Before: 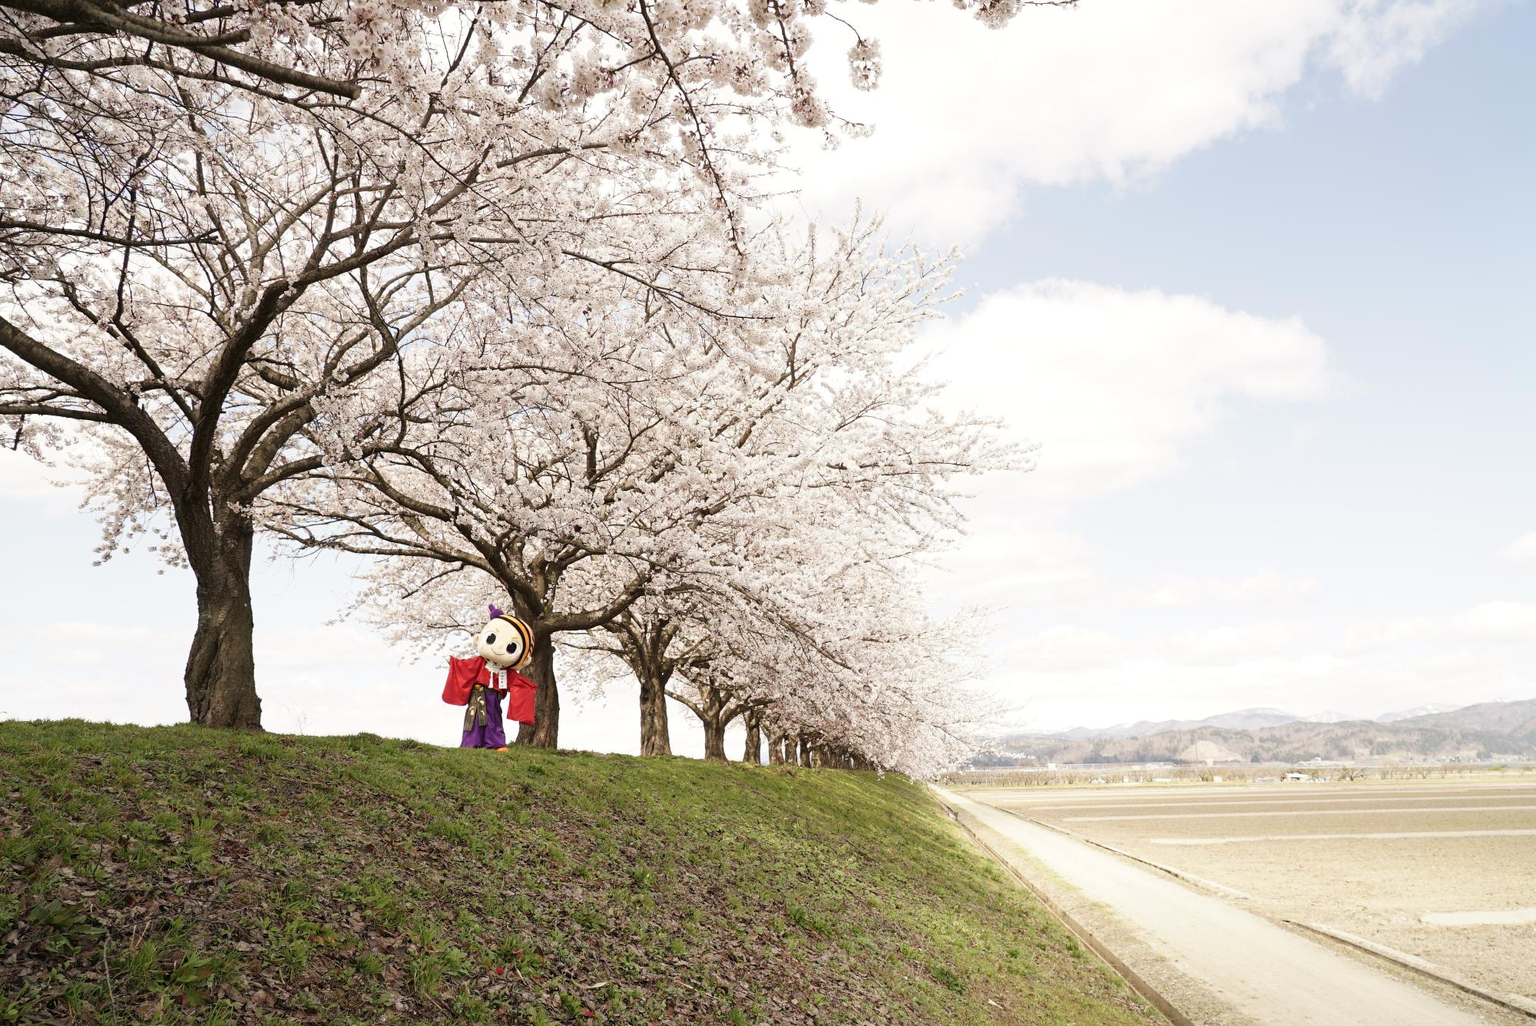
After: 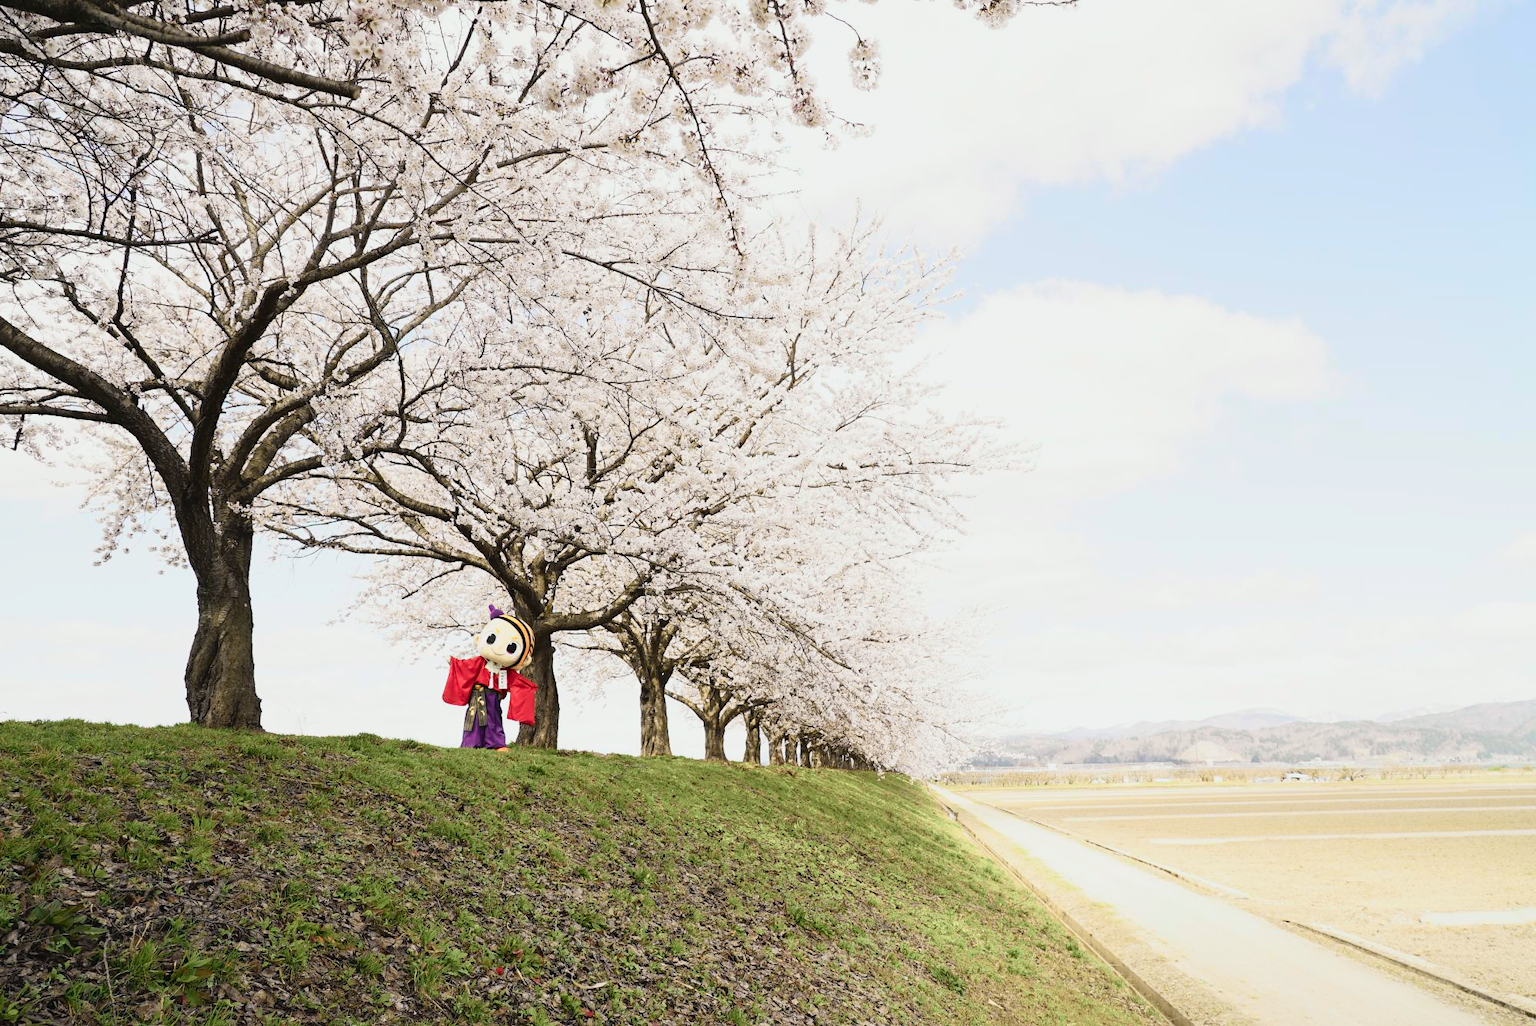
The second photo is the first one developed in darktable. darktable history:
tone curve: curves: ch0 [(0, 0.022) (0.114, 0.096) (0.282, 0.299) (0.456, 0.51) (0.613, 0.693) (0.786, 0.843) (0.999, 0.949)]; ch1 [(0, 0) (0.384, 0.365) (0.463, 0.447) (0.486, 0.474) (0.503, 0.5) (0.535, 0.522) (0.555, 0.546) (0.593, 0.599) (0.755, 0.793) (1, 1)]; ch2 [(0, 0) (0.369, 0.375) (0.449, 0.434) (0.501, 0.5) (0.528, 0.517) (0.561, 0.57) (0.612, 0.631) (0.668, 0.659) (1, 1)], color space Lab, independent channels, preserve colors none
